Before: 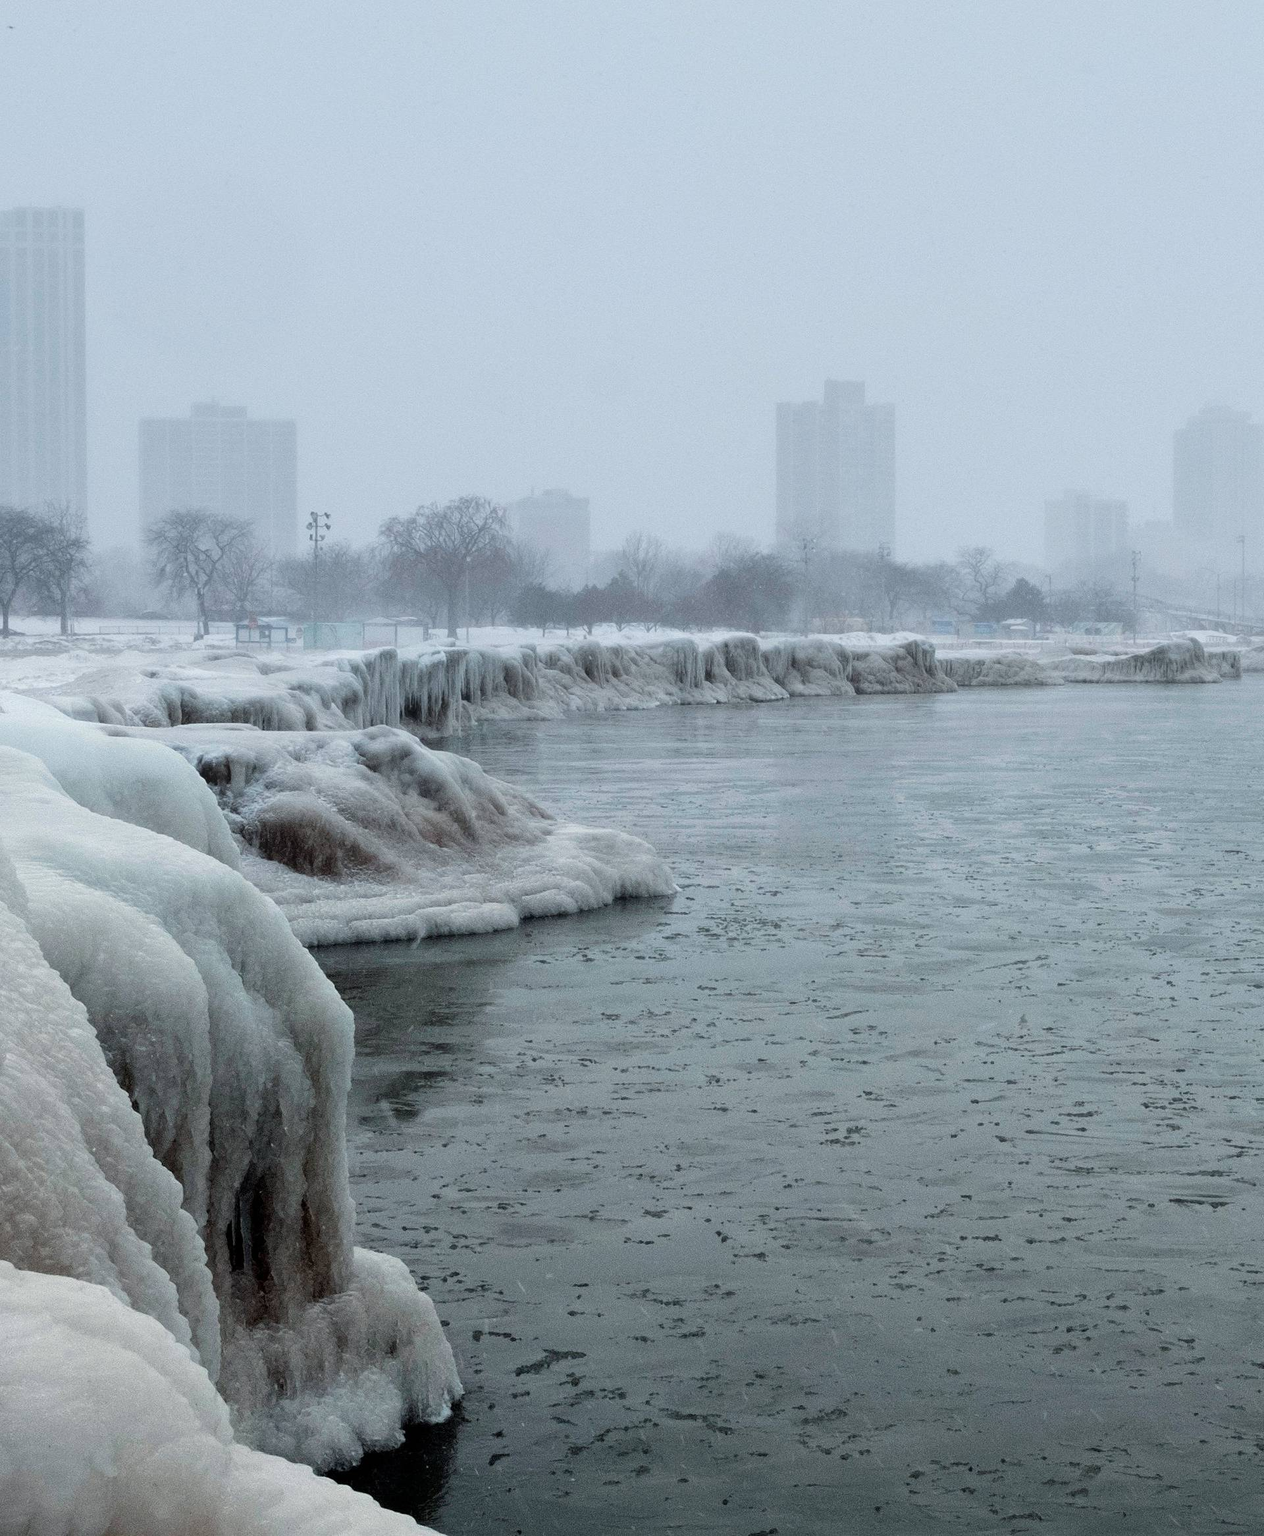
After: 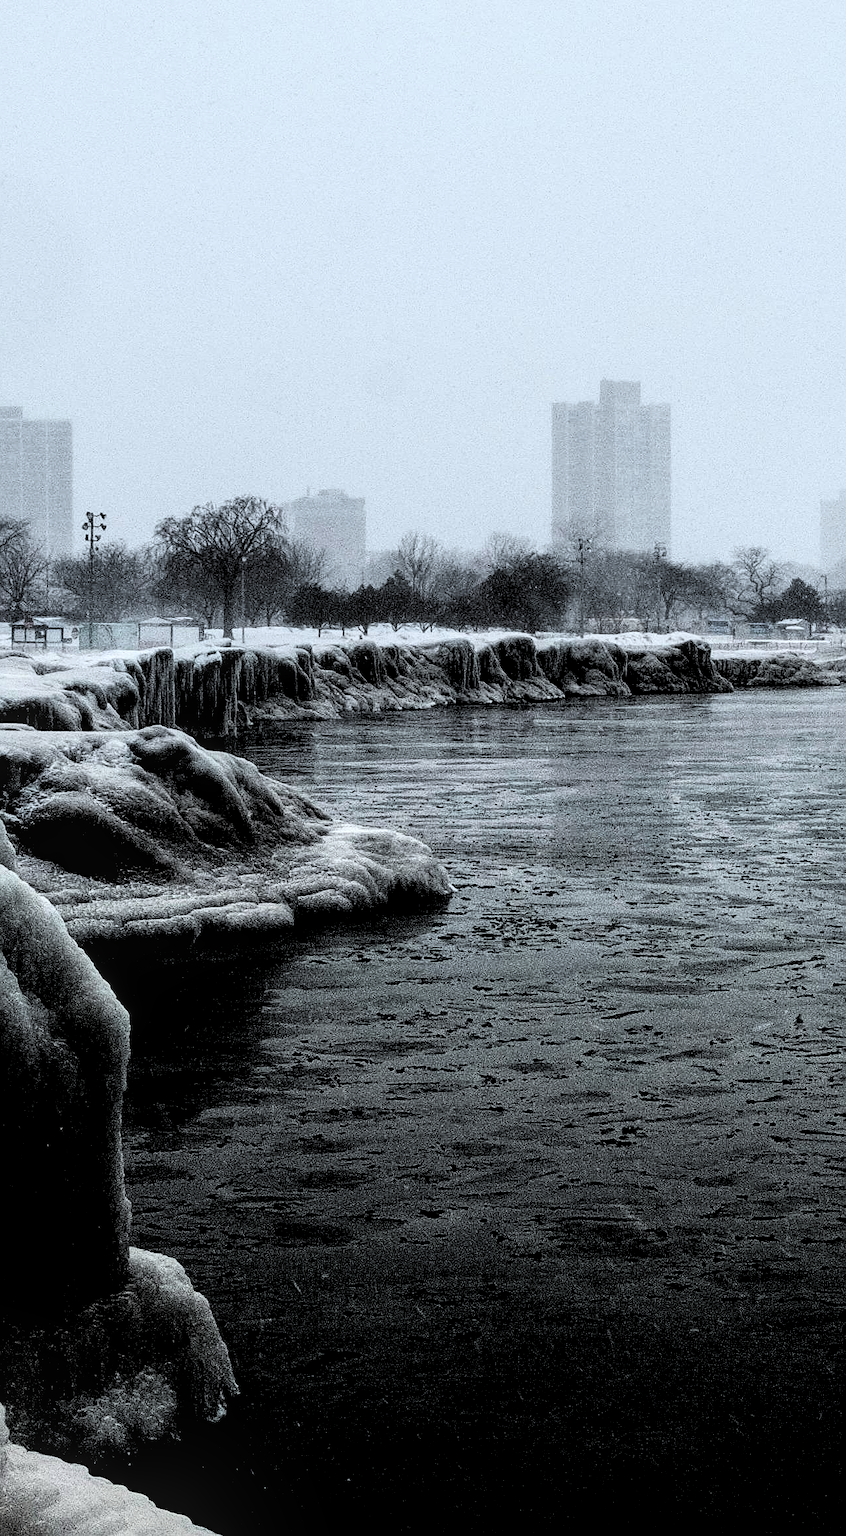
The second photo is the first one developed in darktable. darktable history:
tone curve: curves: ch0 [(0, 0) (0.003, 0.03) (0.011, 0.022) (0.025, 0.018) (0.044, 0.031) (0.069, 0.035) (0.1, 0.04) (0.136, 0.046) (0.177, 0.063) (0.224, 0.087) (0.277, 0.15) (0.335, 0.252) (0.399, 0.354) (0.468, 0.475) (0.543, 0.602) (0.623, 0.73) (0.709, 0.856) (0.801, 0.945) (0.898, 0.987) (1, 1)], color space Lab, independent channels, preserve colors none
local contrast: on, module defaults
sharpen: on, module defaults
crop and rotate: left 17.782%, right 15.205%
levels: levels [0.514, 0.759, 1]
